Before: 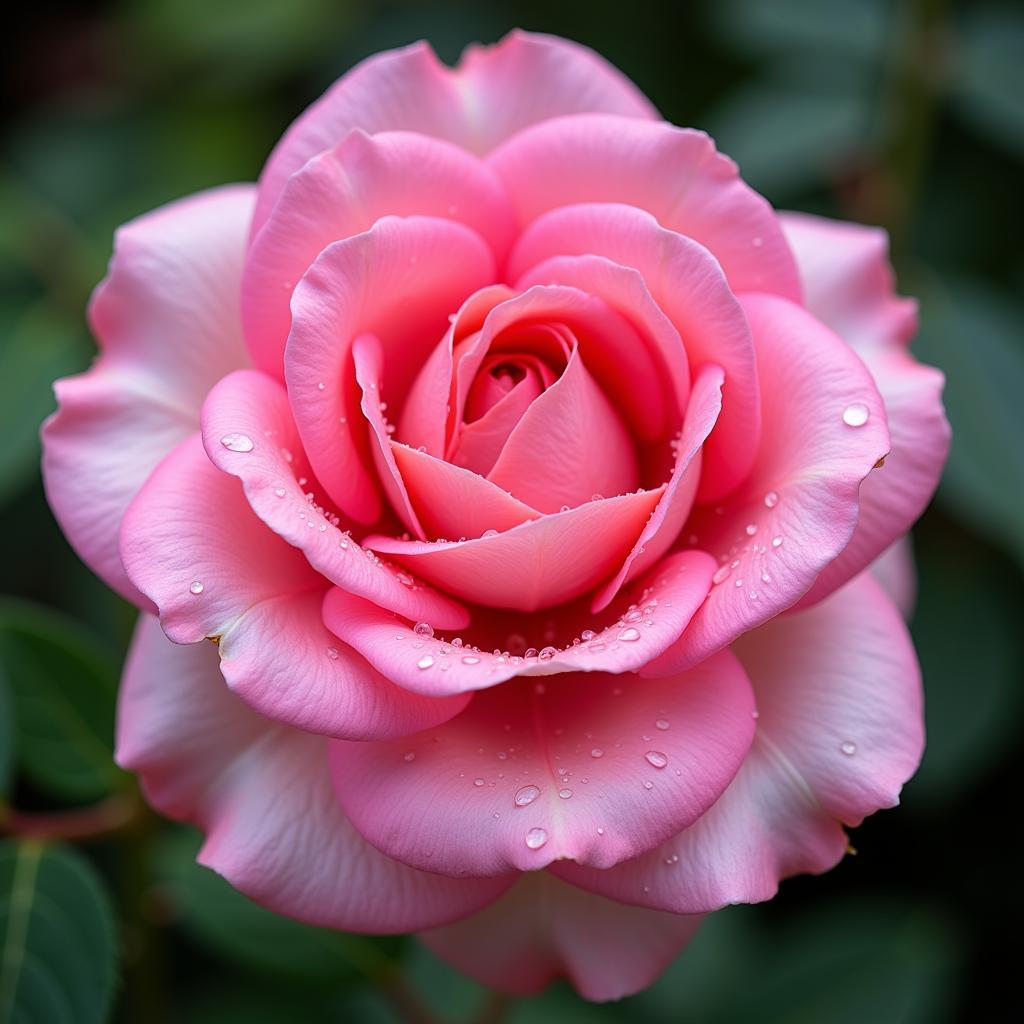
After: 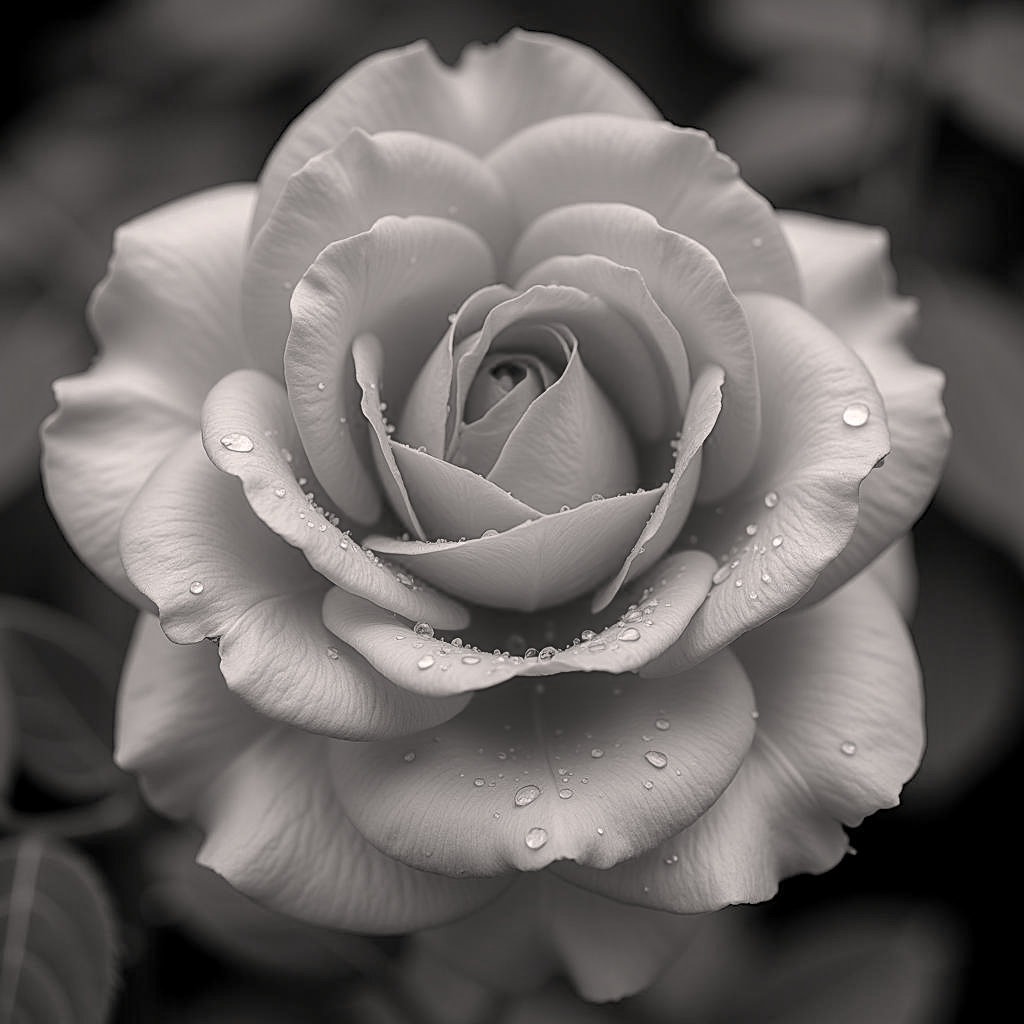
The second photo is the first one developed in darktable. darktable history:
color balance rgb: perceptual saturation grading › global saturation 19.995%, contrast 4.924%
color correction: highlights a* 5.58, highlights b* 5.26, saturation 0.652
shadows and highlights: shadows color adjustment 97.67%
color calibration: output gray [0.25, 0.35, 0.4, 0], x 0.334, y 0.349, temperature 5401.45 K
sharpen: on, module defaults
local contrast: detail 130%
contrast equalizer: octaves 7, y [[0.48, 0.654, 0.731, 0.706, 0.772, 0.382], [0.55 ×6], [0 ×6], [0 ×6], [0 ×6]], mix -0.186
